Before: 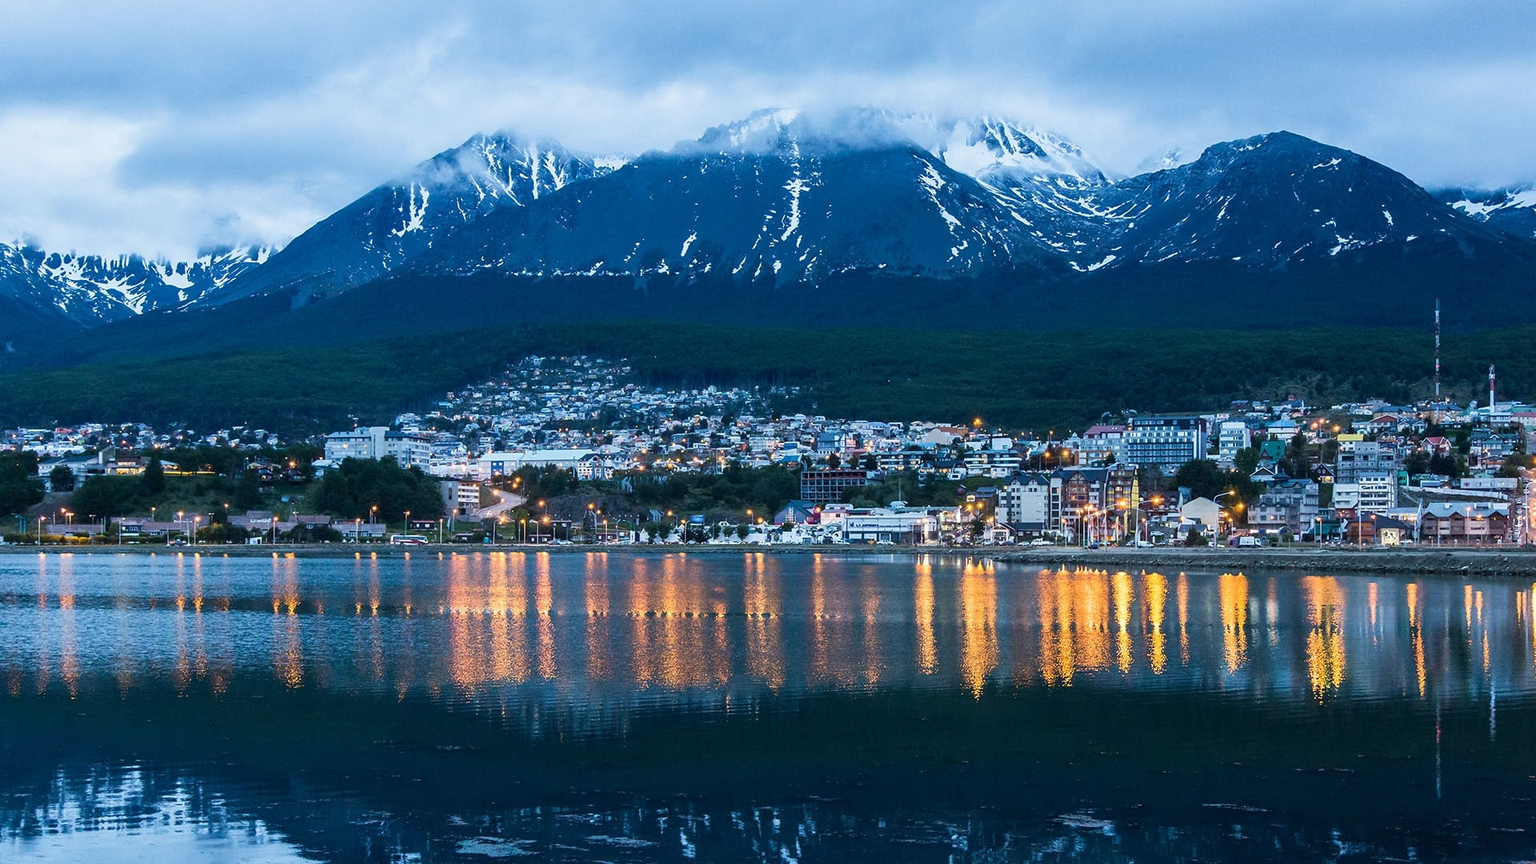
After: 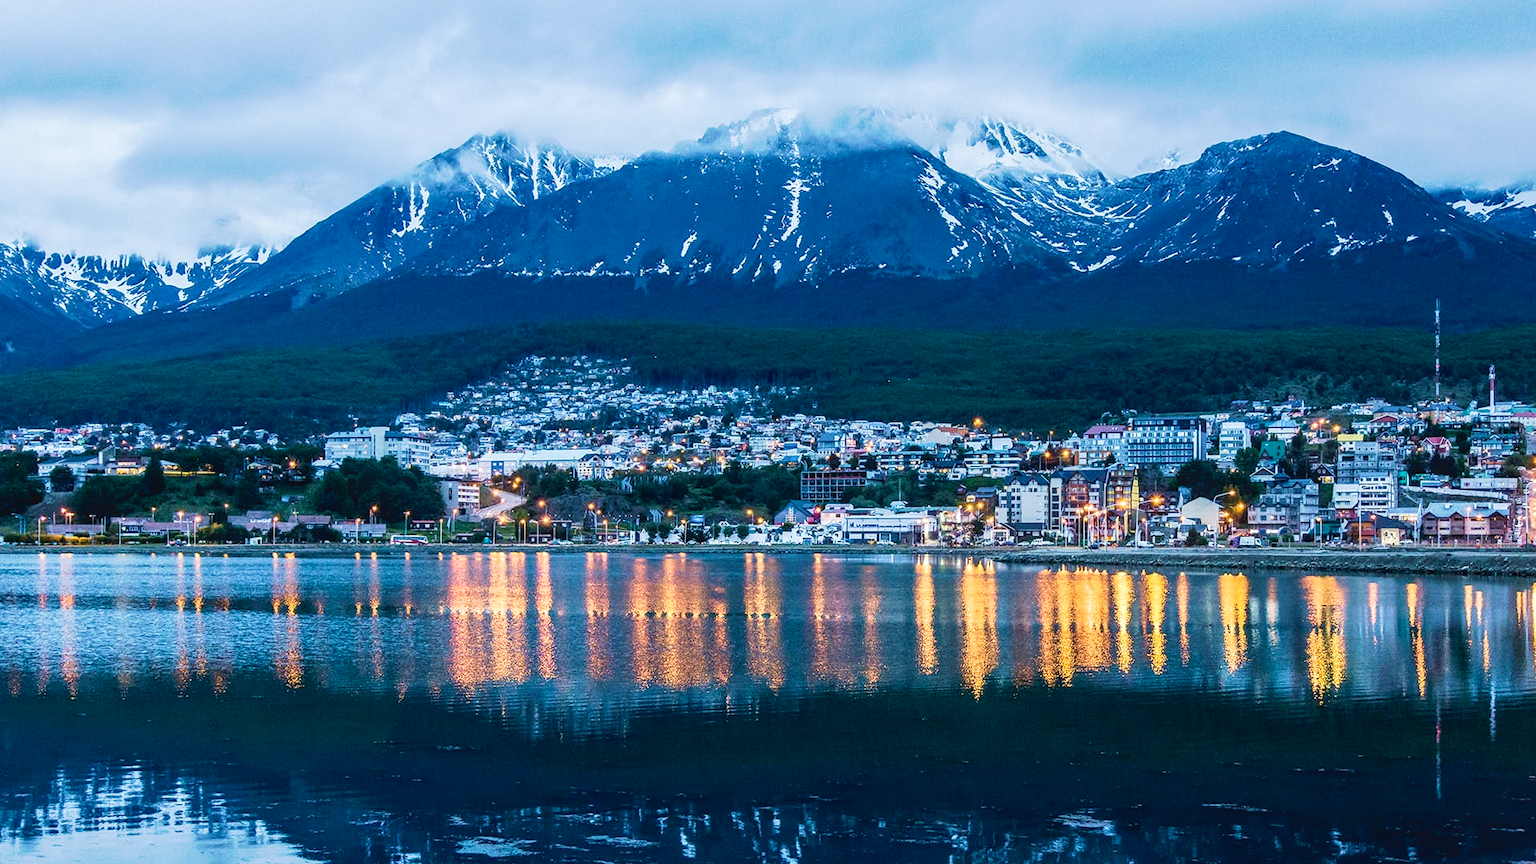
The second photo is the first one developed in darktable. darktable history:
velvia: strength 40%
tone curve: curves: ch0 [(0, 0) (0.003, 0.059) (0.011, 0.059) (0.025, 0.057) (0.044, 0.055) (0.069, 0.057) (0.1, 0.083) (0.136, 0.128) (0.177, 0.185) (0.224, 0.242) (0.277, 0.308) (0.335, 0.383) (0.399, 0.468) (0.468, 0.547) (0.543, 0.632) (0.623, 0.71) (0.709, 0.801) (0.801, 0.859) (0.898, 0.922) (1, 1)], preserve colors none
local contrast: on, module defaults
